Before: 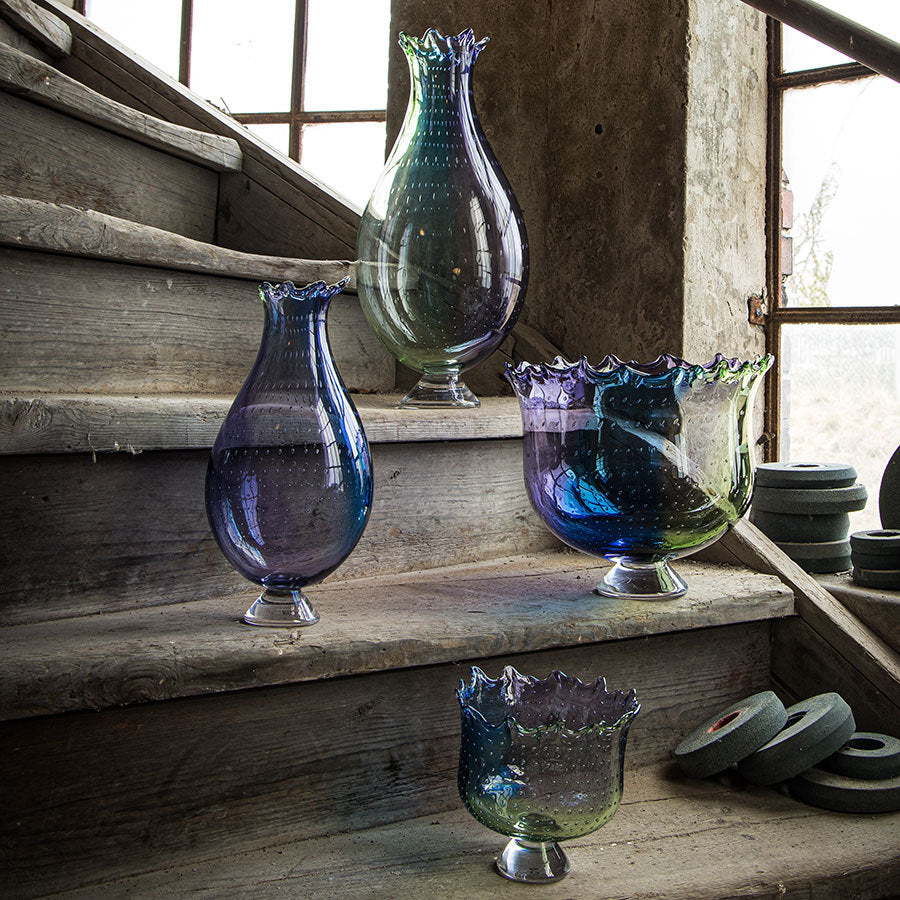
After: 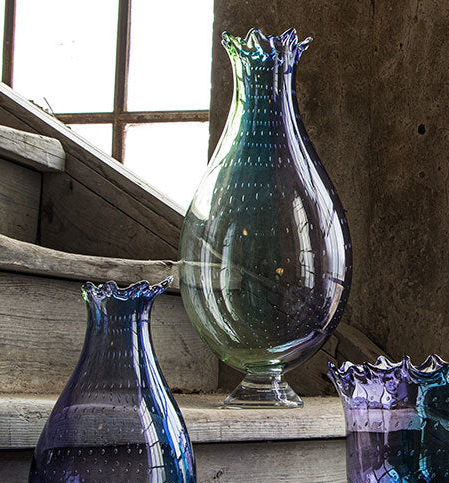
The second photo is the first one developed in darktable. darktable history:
crop: left 19.707%, right 30.295%, bottom 46.242%
